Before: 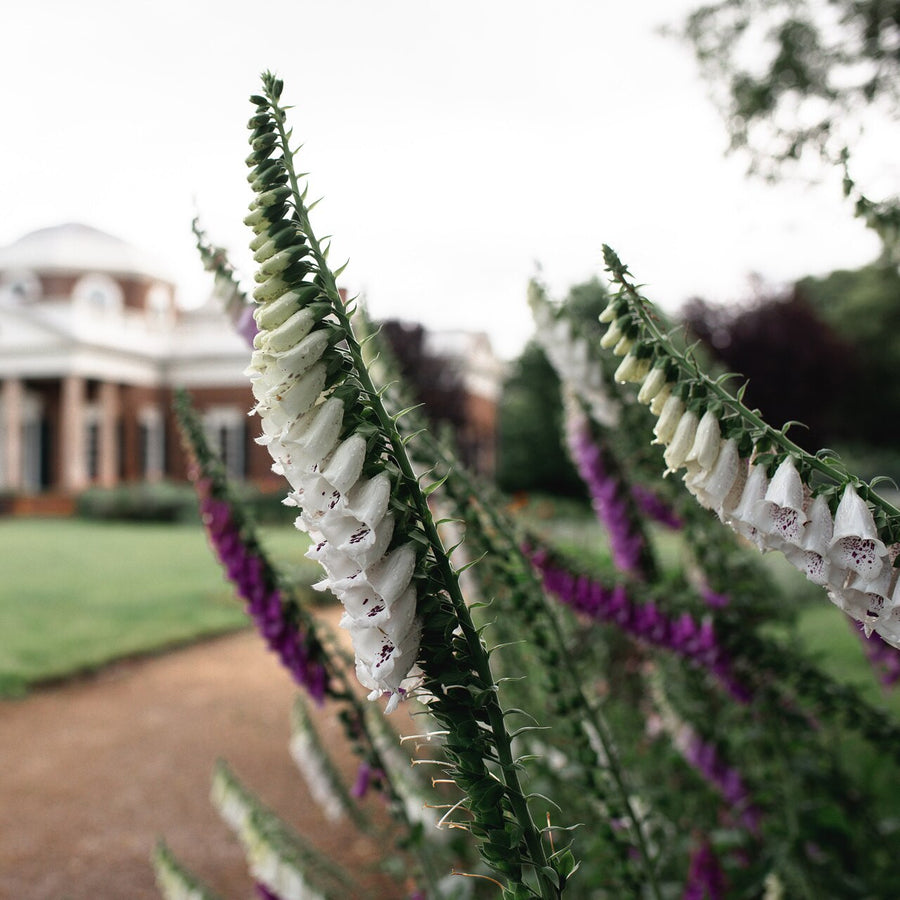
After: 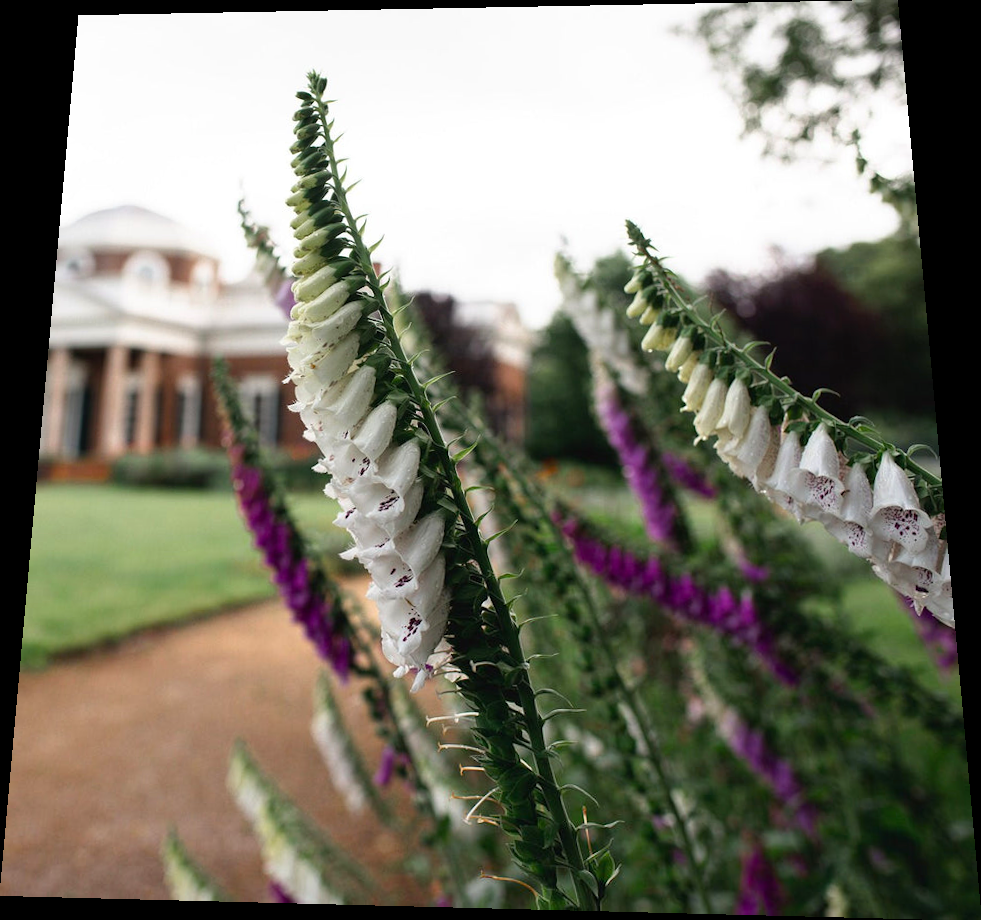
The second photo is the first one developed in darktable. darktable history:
color balance rgb: linear chroma grading › global chroma 6.48%, perceptual saturation grading › global saturation 12.96%, global vibrance 6.02%
rotate and perspective: rotation 0.128°, lens shift (vertical) -0.181, lens shift (horizontal) -0.044, shear 0.001, automatic cropping off
